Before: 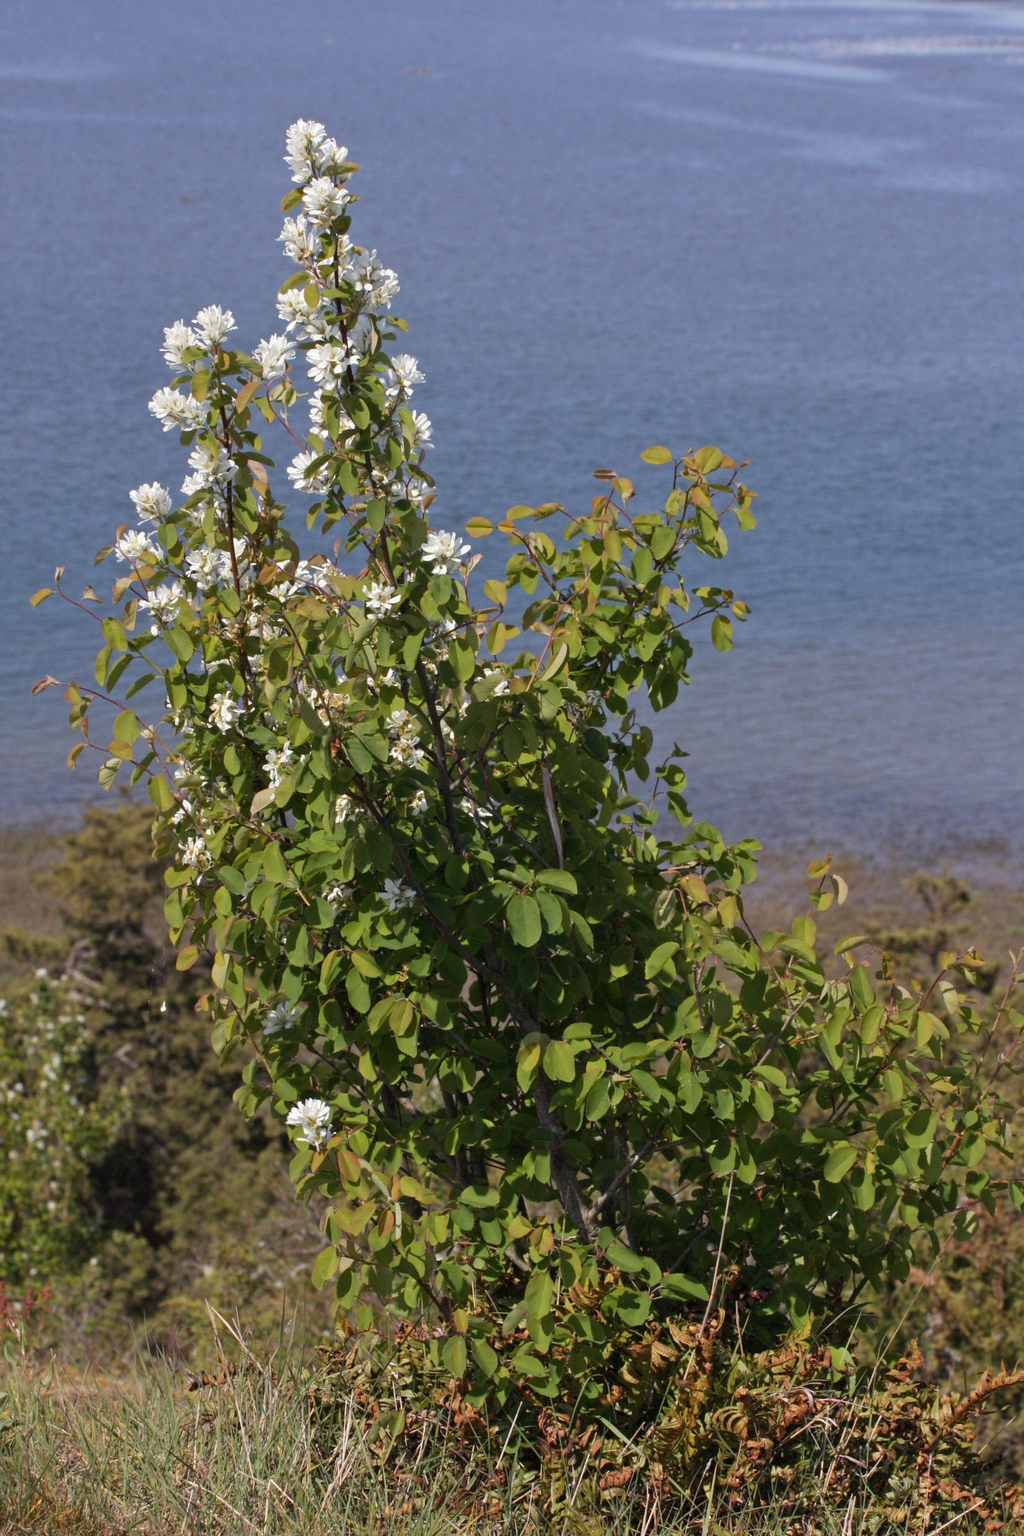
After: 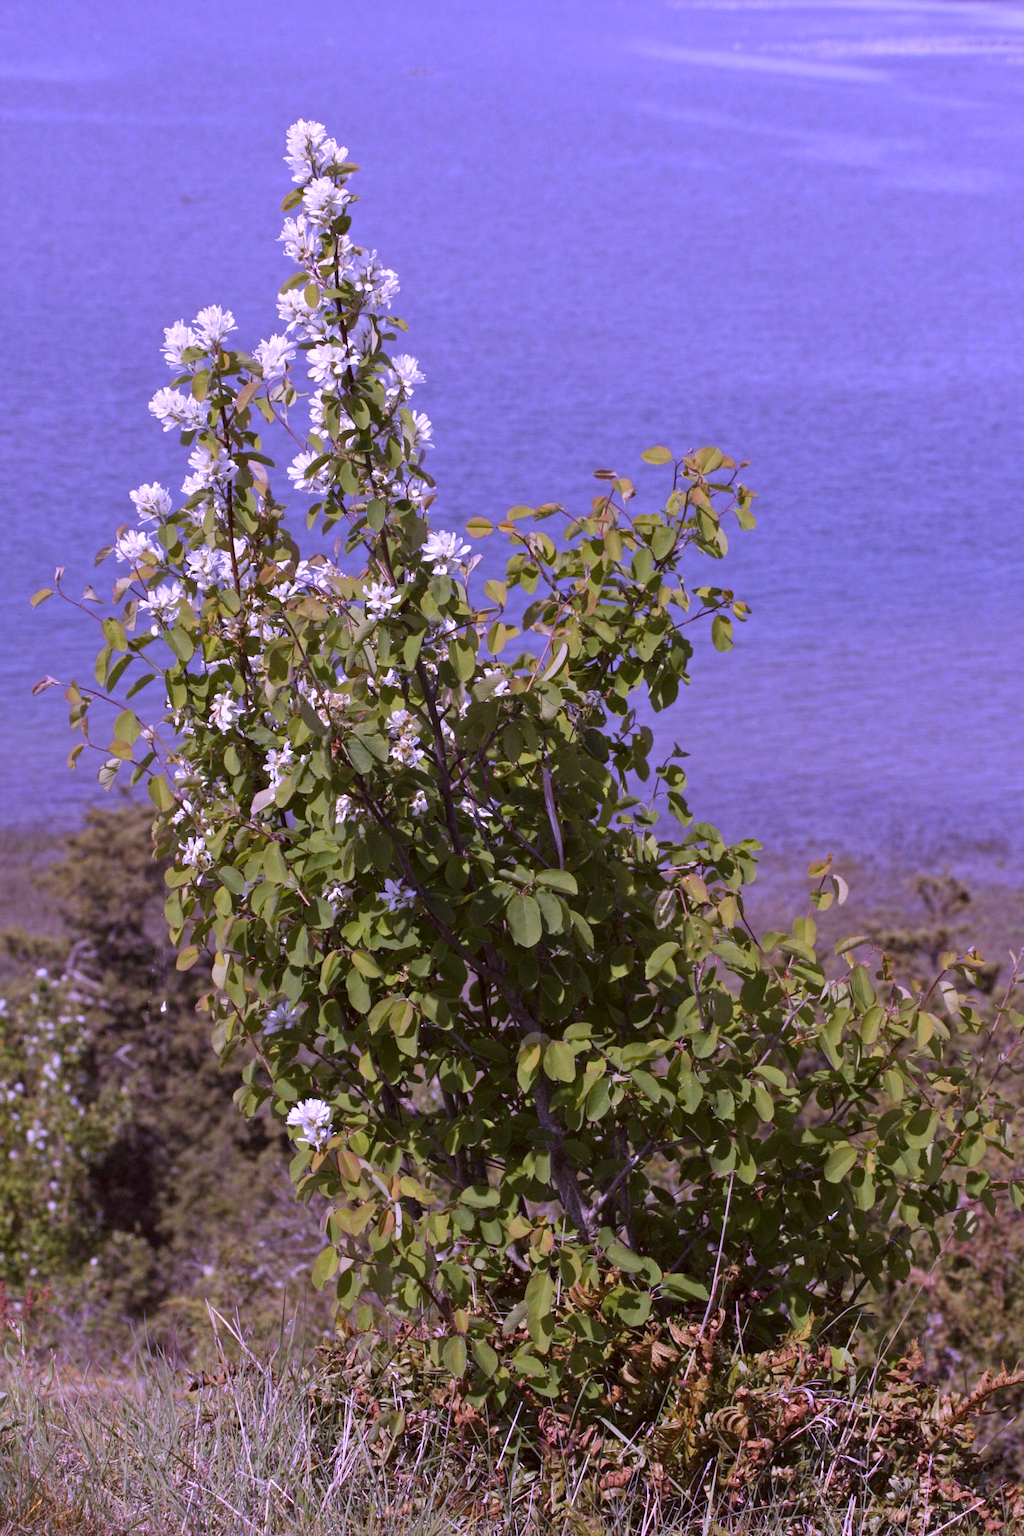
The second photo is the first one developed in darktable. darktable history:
color correction: highlights a* 6.27, highlights b* 8.19, shadows a* 5.94, shadows b* 7.23, saturation 0.9
white balance: red 0.98, blue 1.61
